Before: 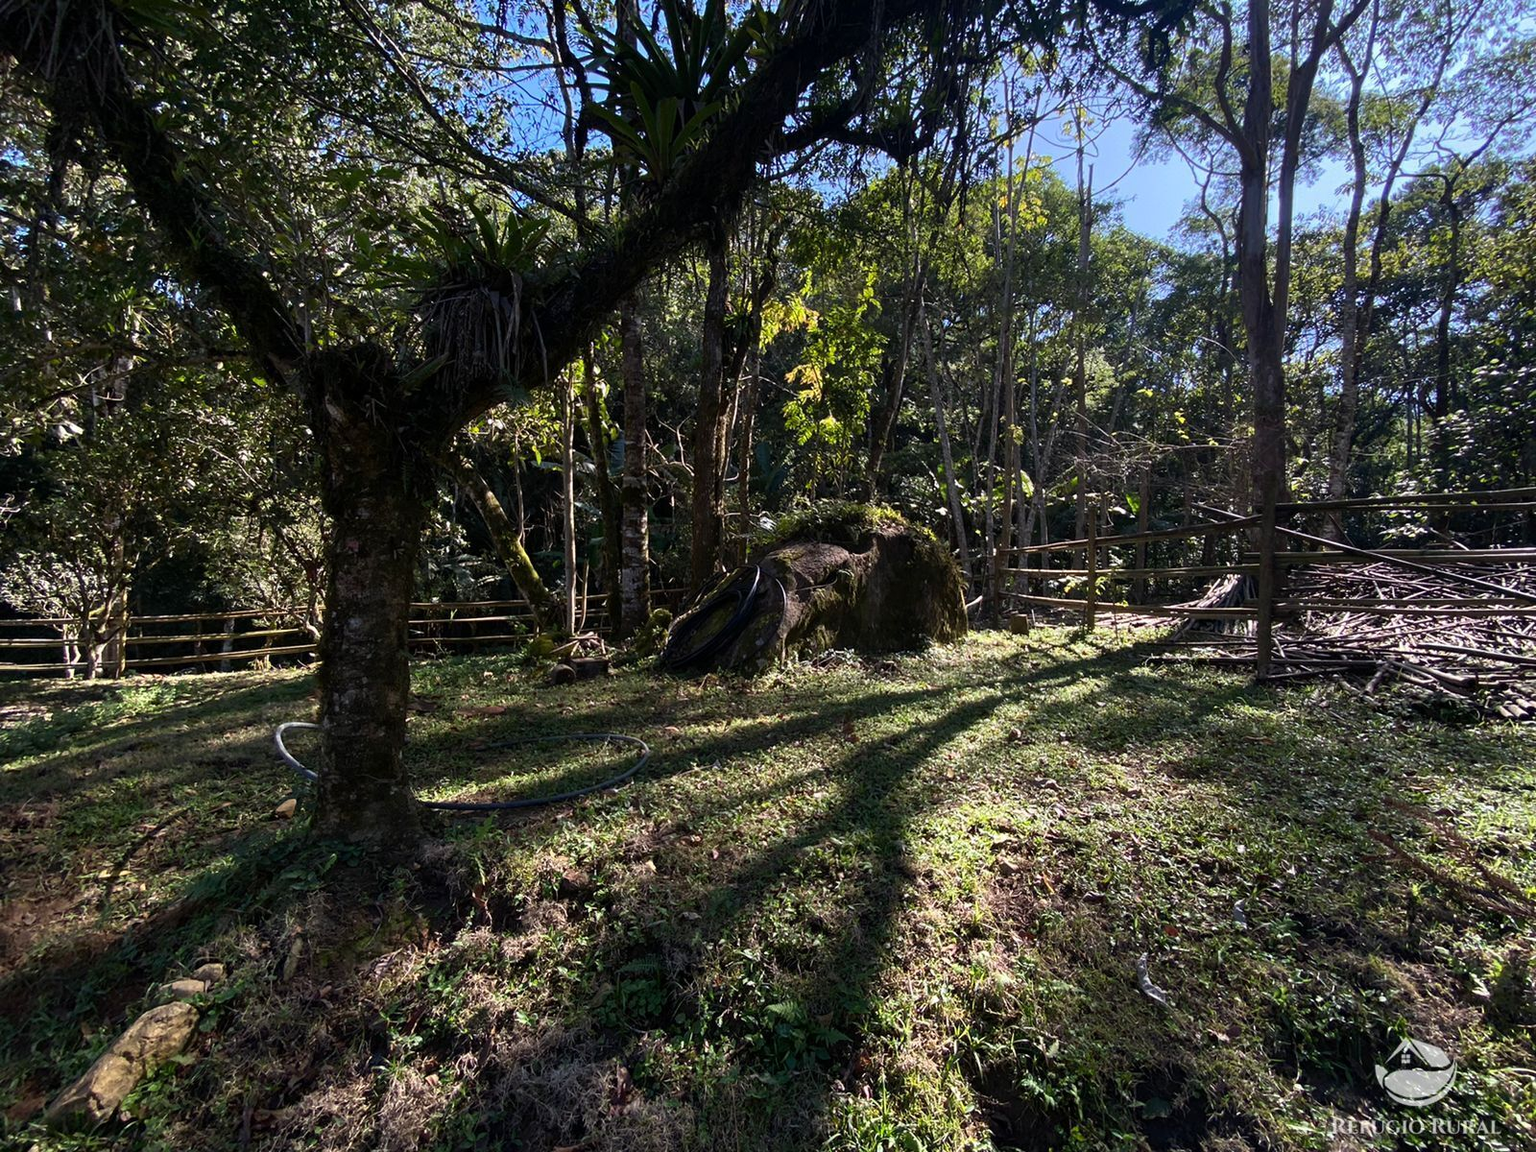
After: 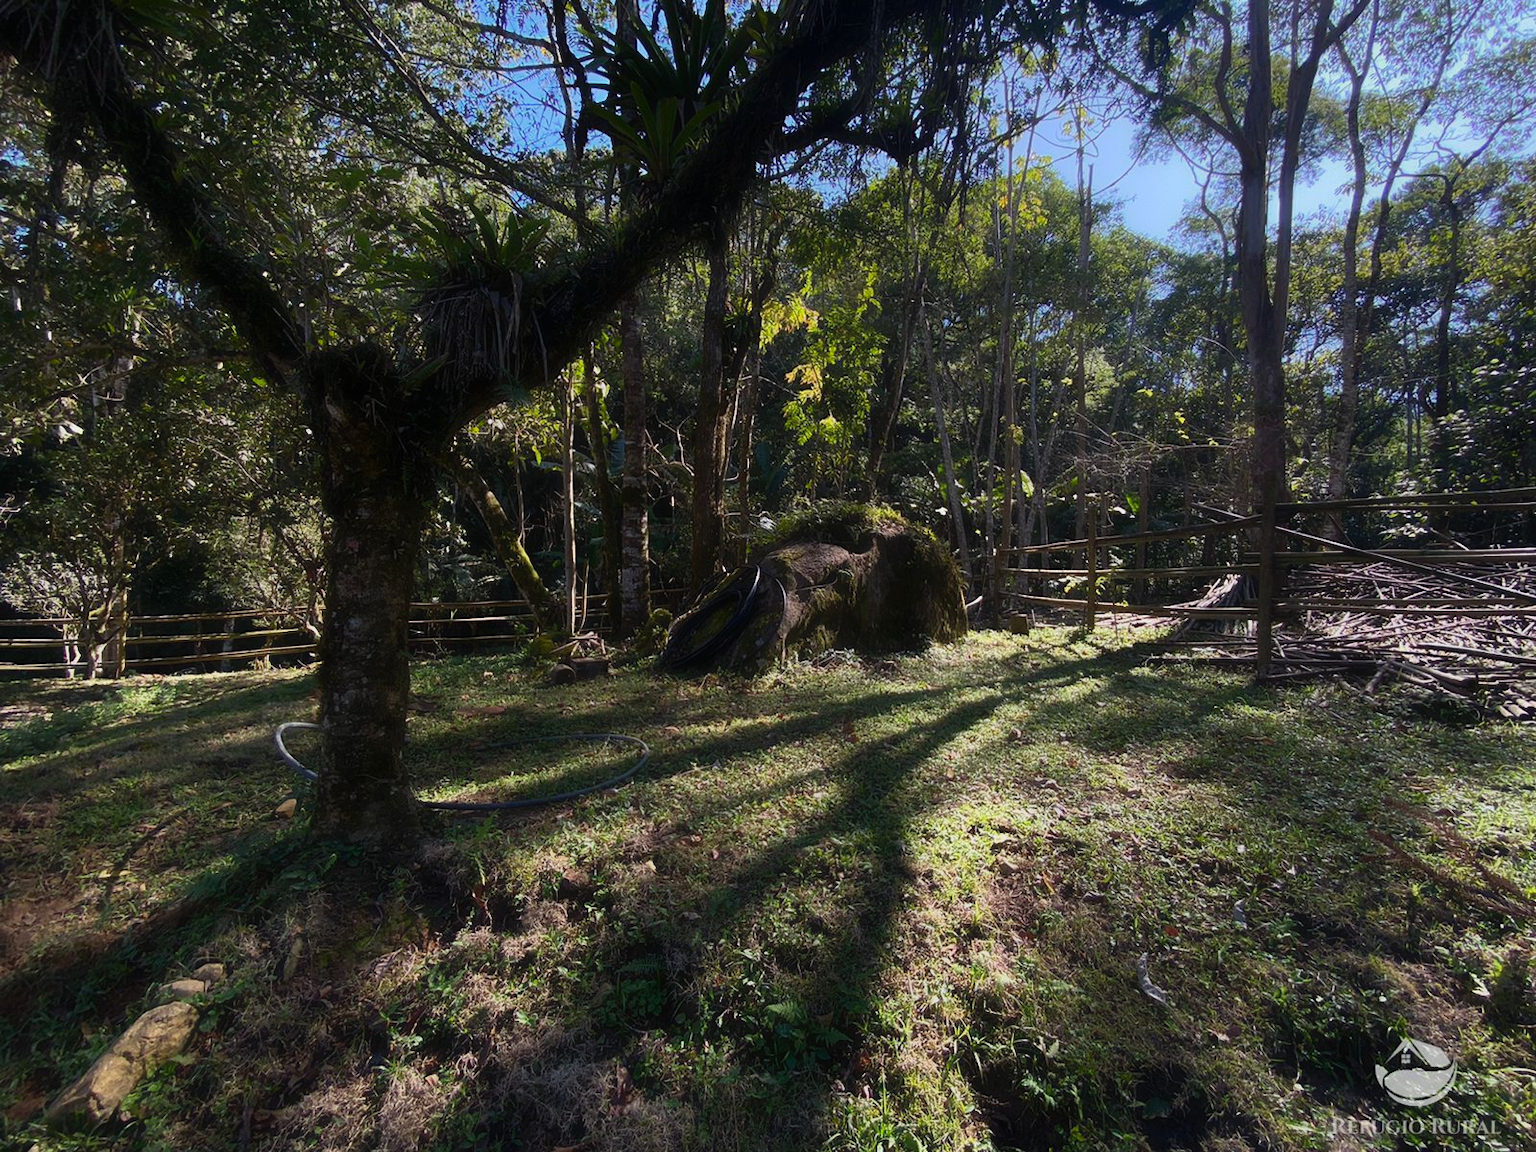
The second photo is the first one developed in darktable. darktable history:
contrast equalizer: y [[0.5, 0.501, 0.525, 0.597, 0.58, 0.514], [0.5 ×6], [0.5 ×6], [0 ×6], [0 ×6]], mix -0.993
